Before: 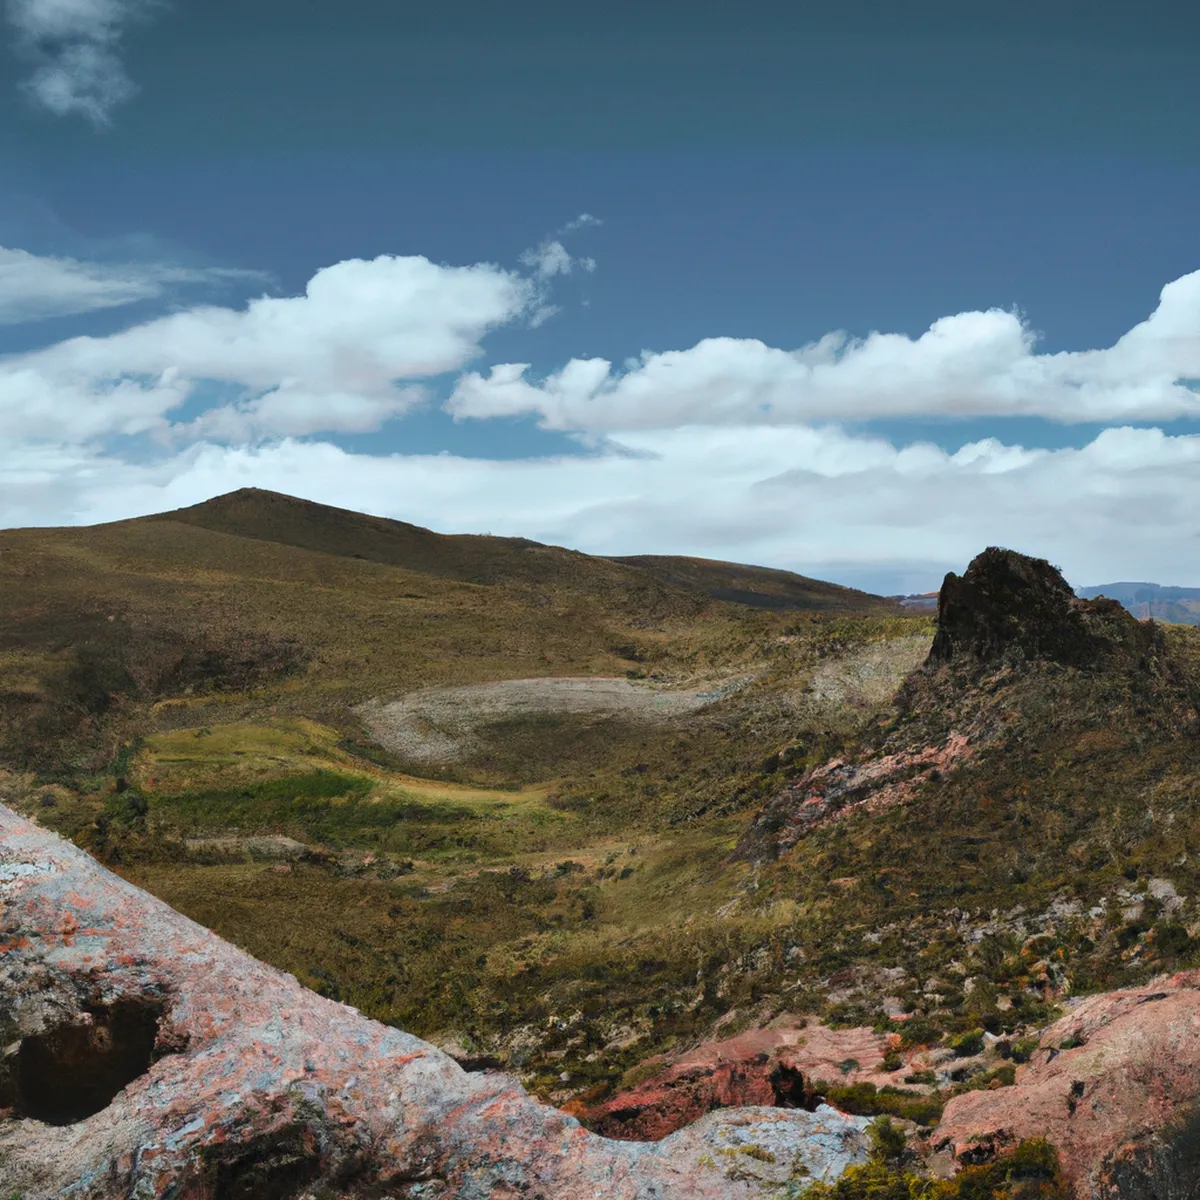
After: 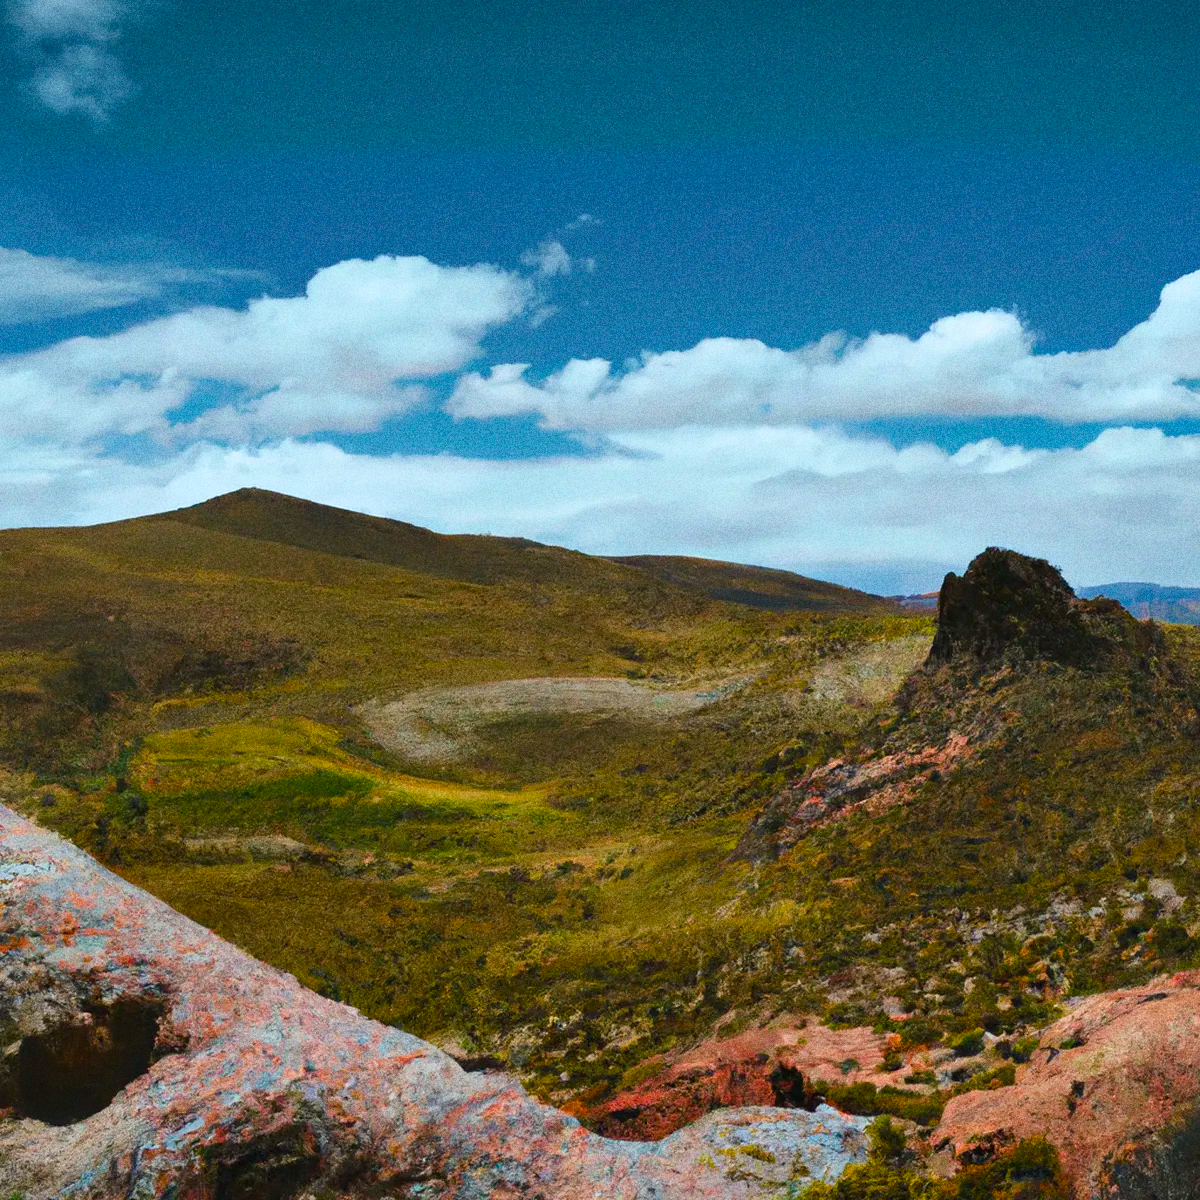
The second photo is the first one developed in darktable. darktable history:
velvia: strength 51%, mid-tones bias 0.51
contrast equalizer: y [[0.5 ×6], [0.5 ×6], [0.5, 0.5, 0.501, 0.545, 0.707, 0.863], [0 ×6], [0 ×6]]
grain: coarseness 11.82 ISO, strength 36.67%, mid-tones bias 74.17%
